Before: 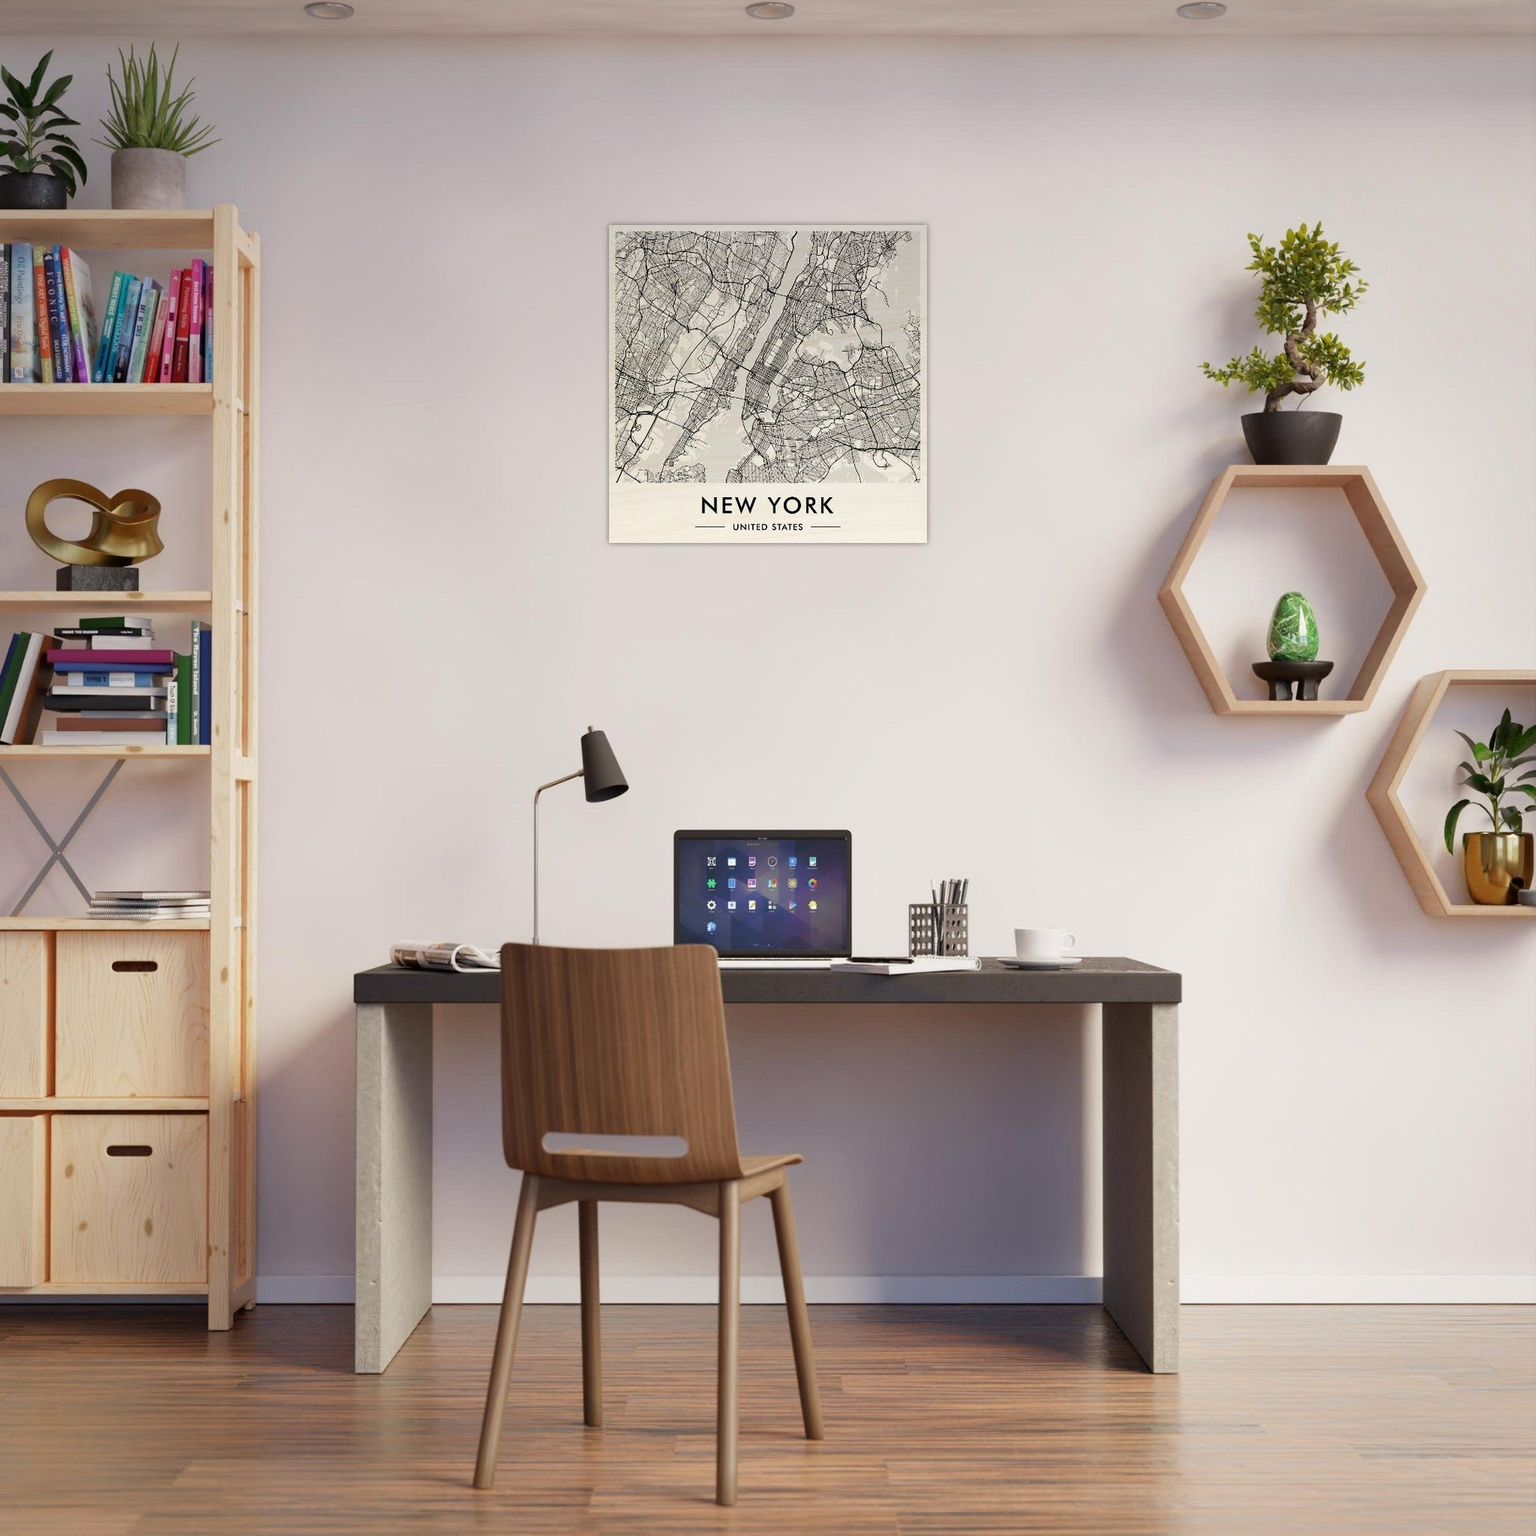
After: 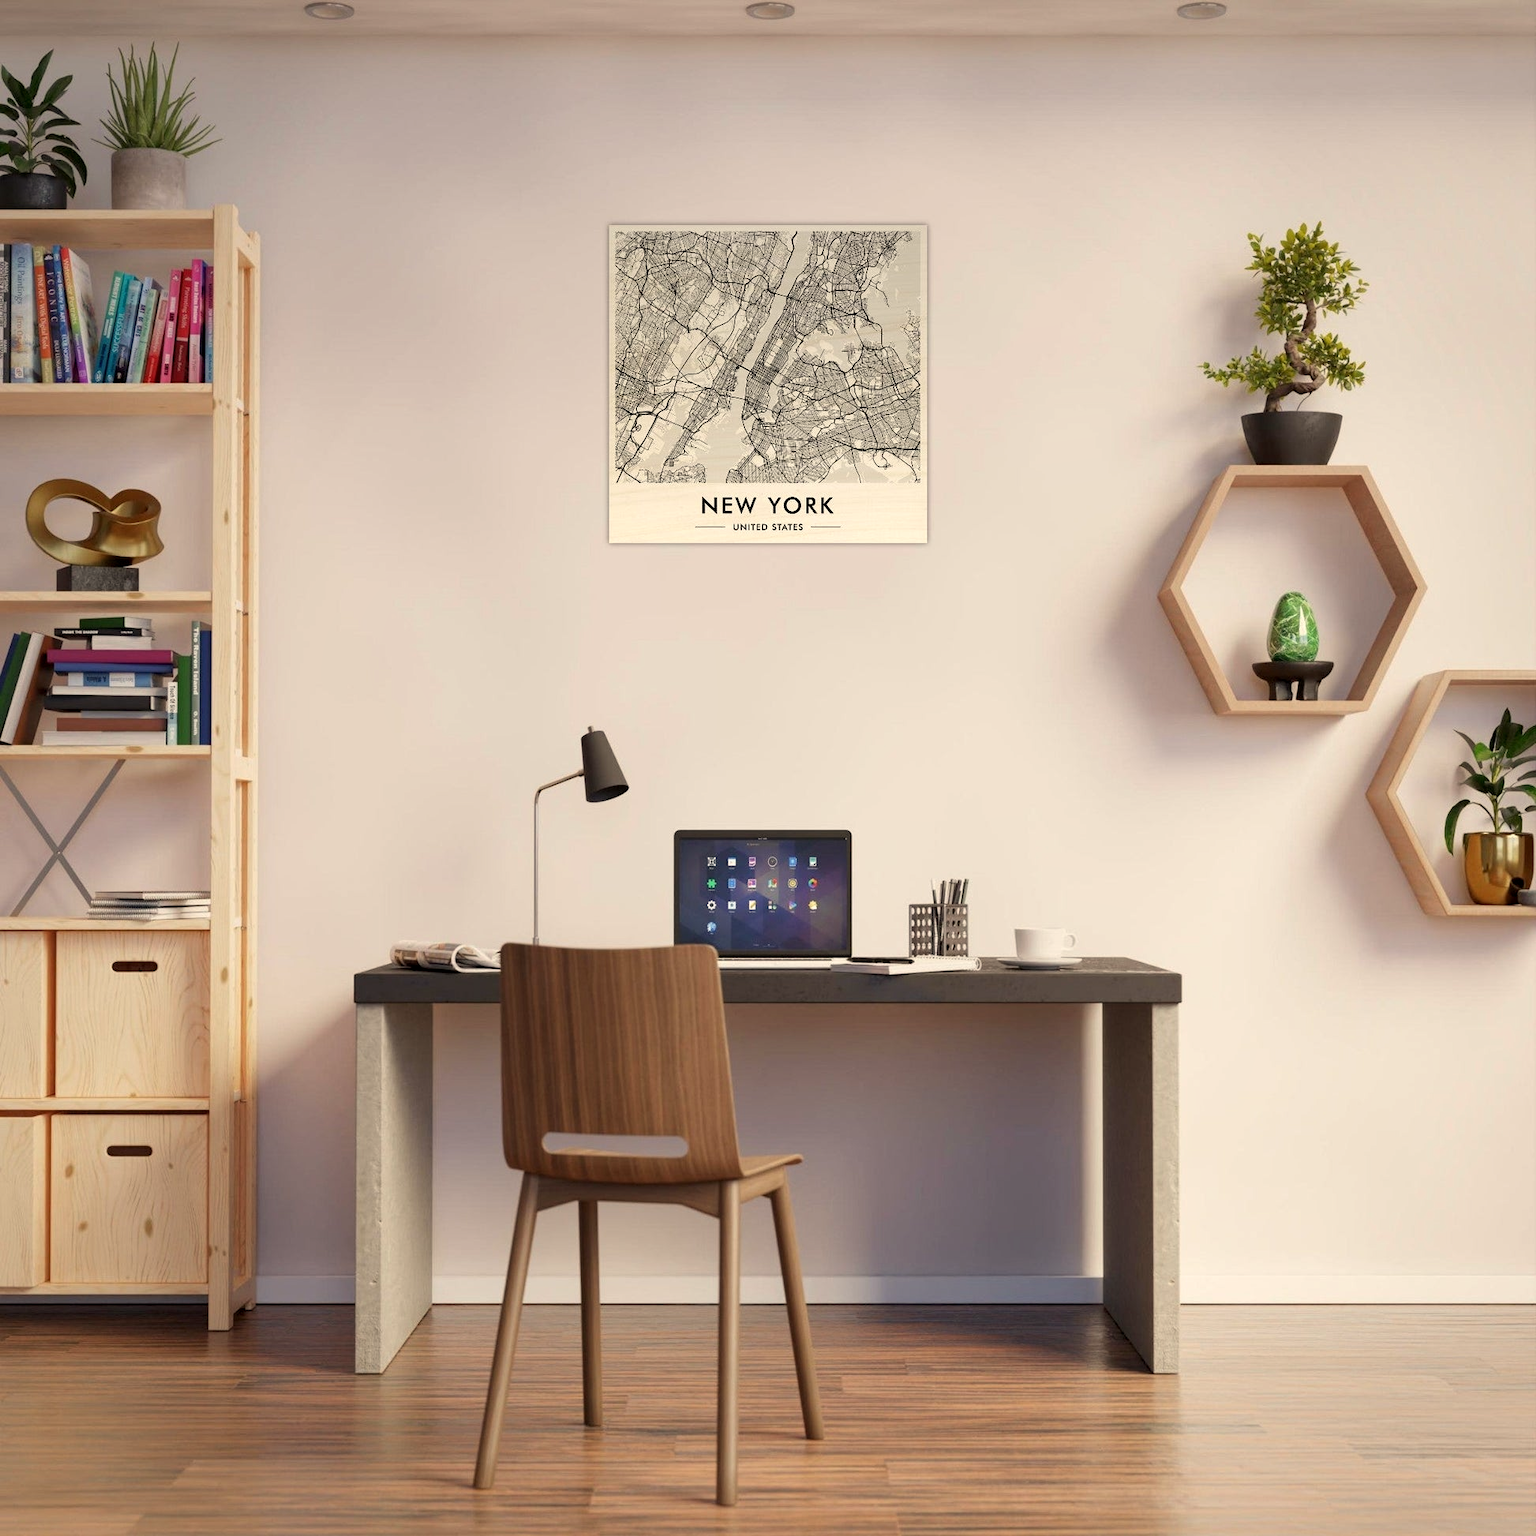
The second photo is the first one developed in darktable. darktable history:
white balance: red 1.045, blue 0.932
exposure: compensate highlight preservation false
local contrast: highlights 100%, shadows 100%, detail 120%, midtone range 0.2
